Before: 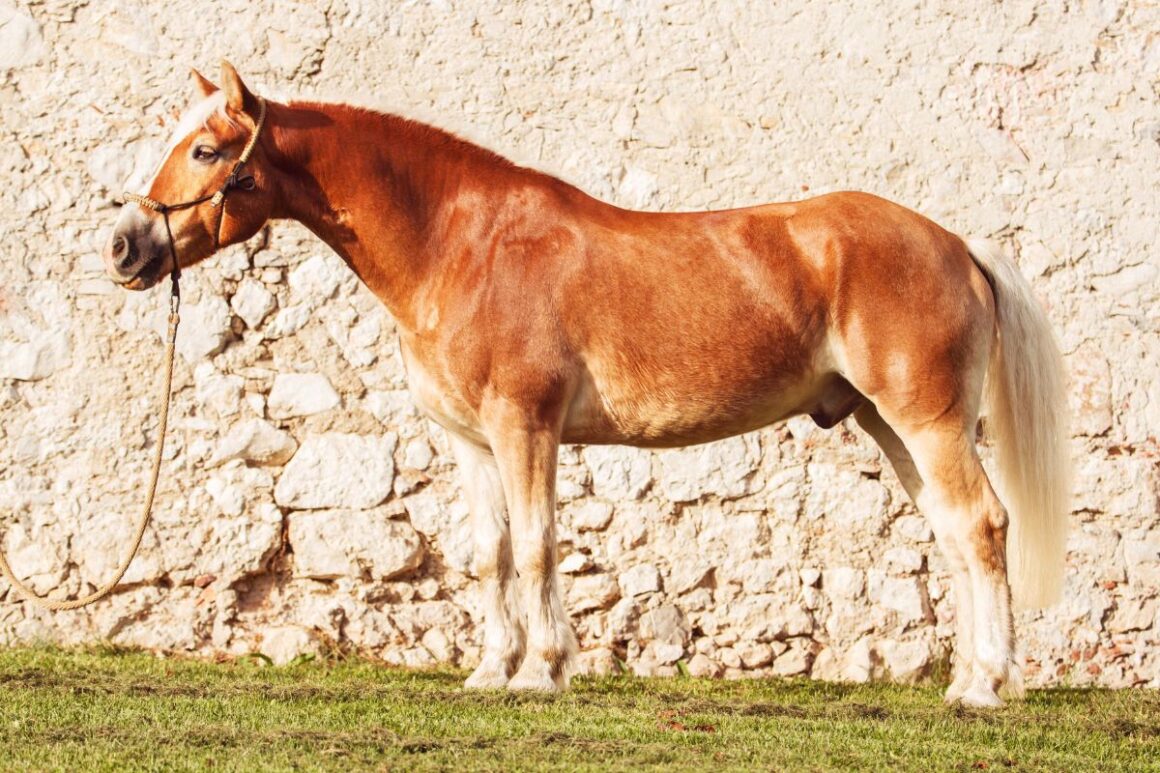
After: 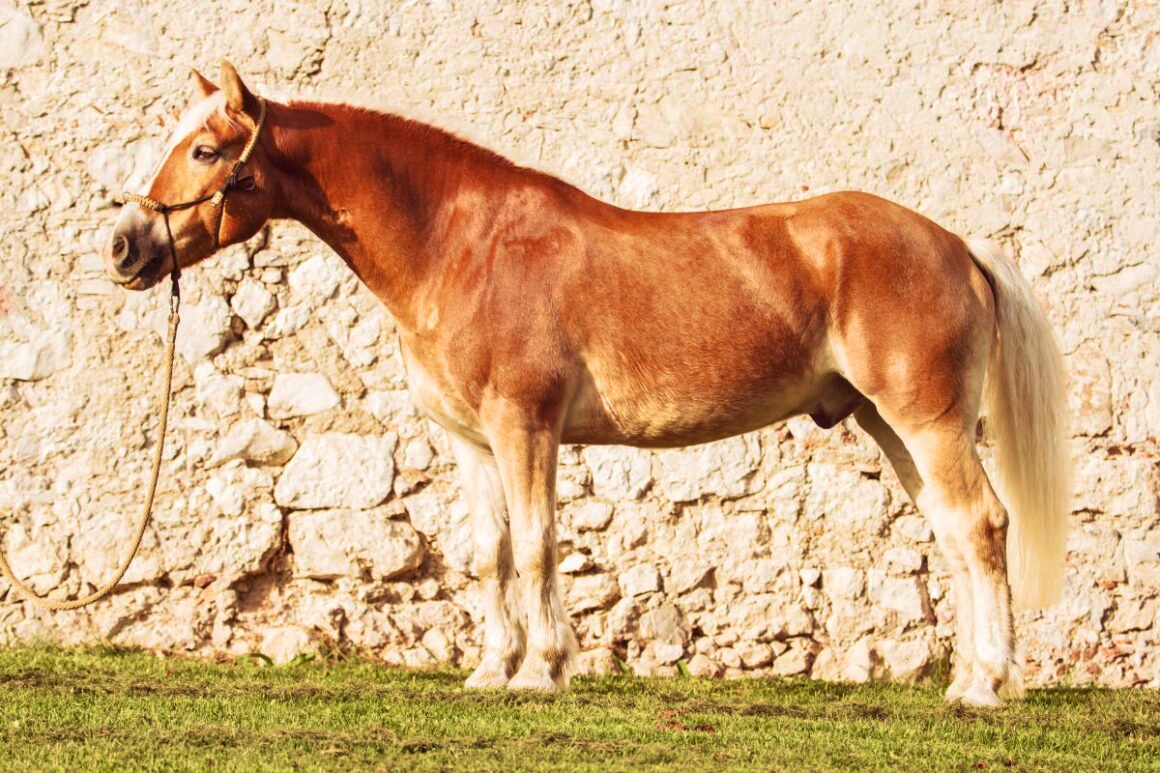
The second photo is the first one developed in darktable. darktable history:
tone equalizer: -7 EV 0.13 EV, smoothing diameter 25%, edges refinement/feathering 10, preserve details guided filter
shadows and highlights: shadows 37.27, highlights -28.18, soften with gaussian
white balance: emerald 1
velvia: strength 50%
